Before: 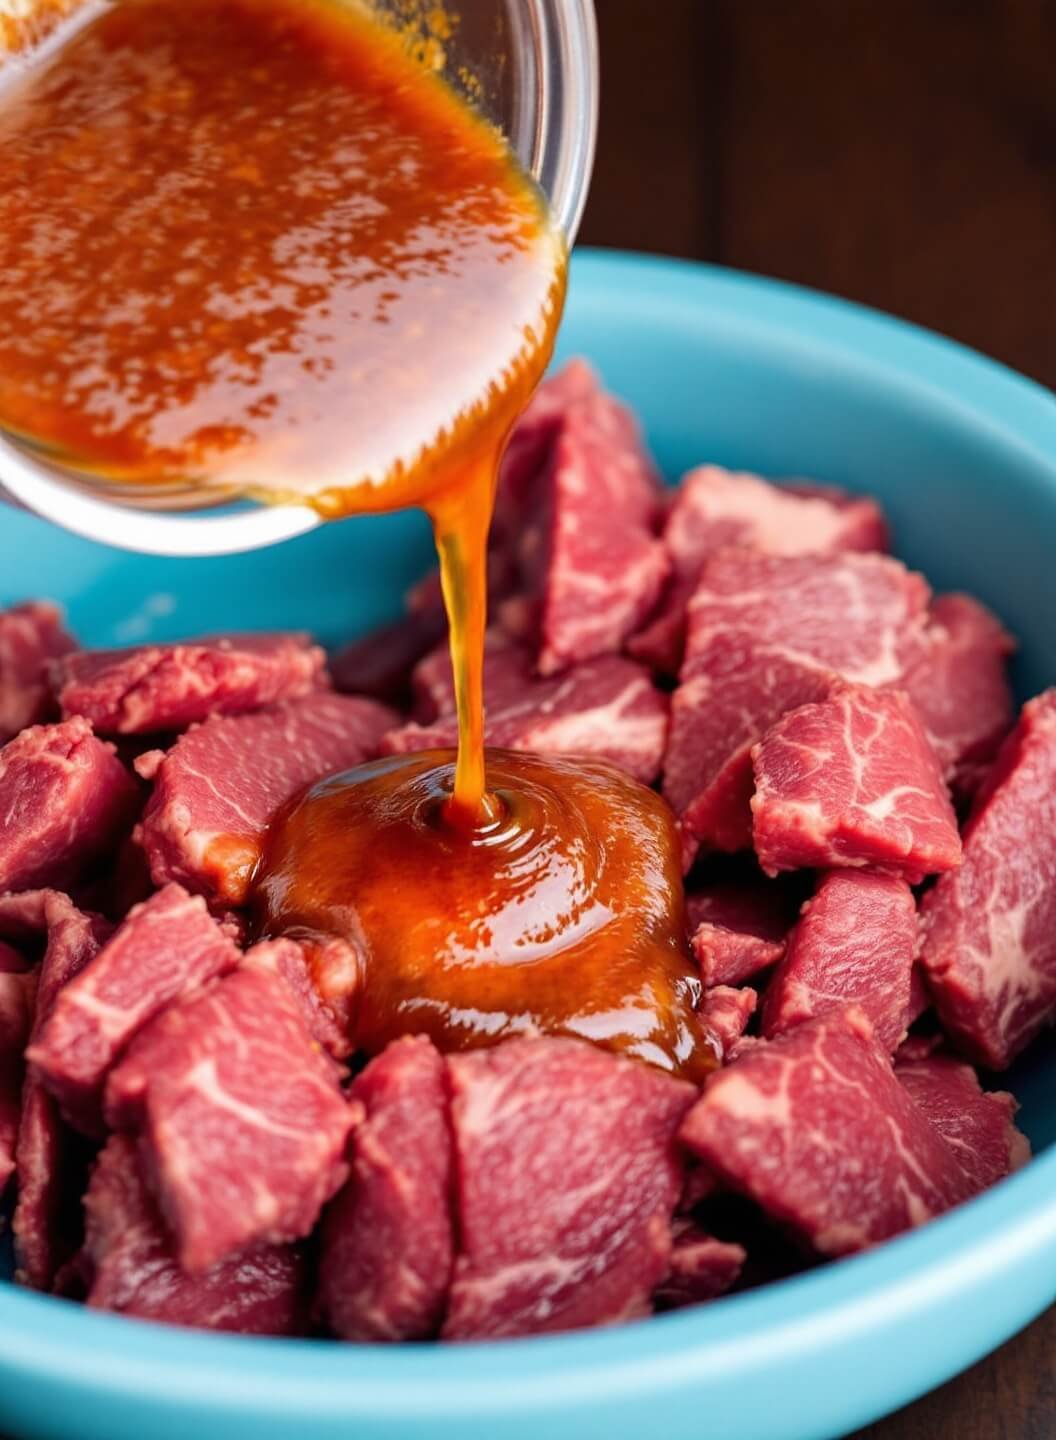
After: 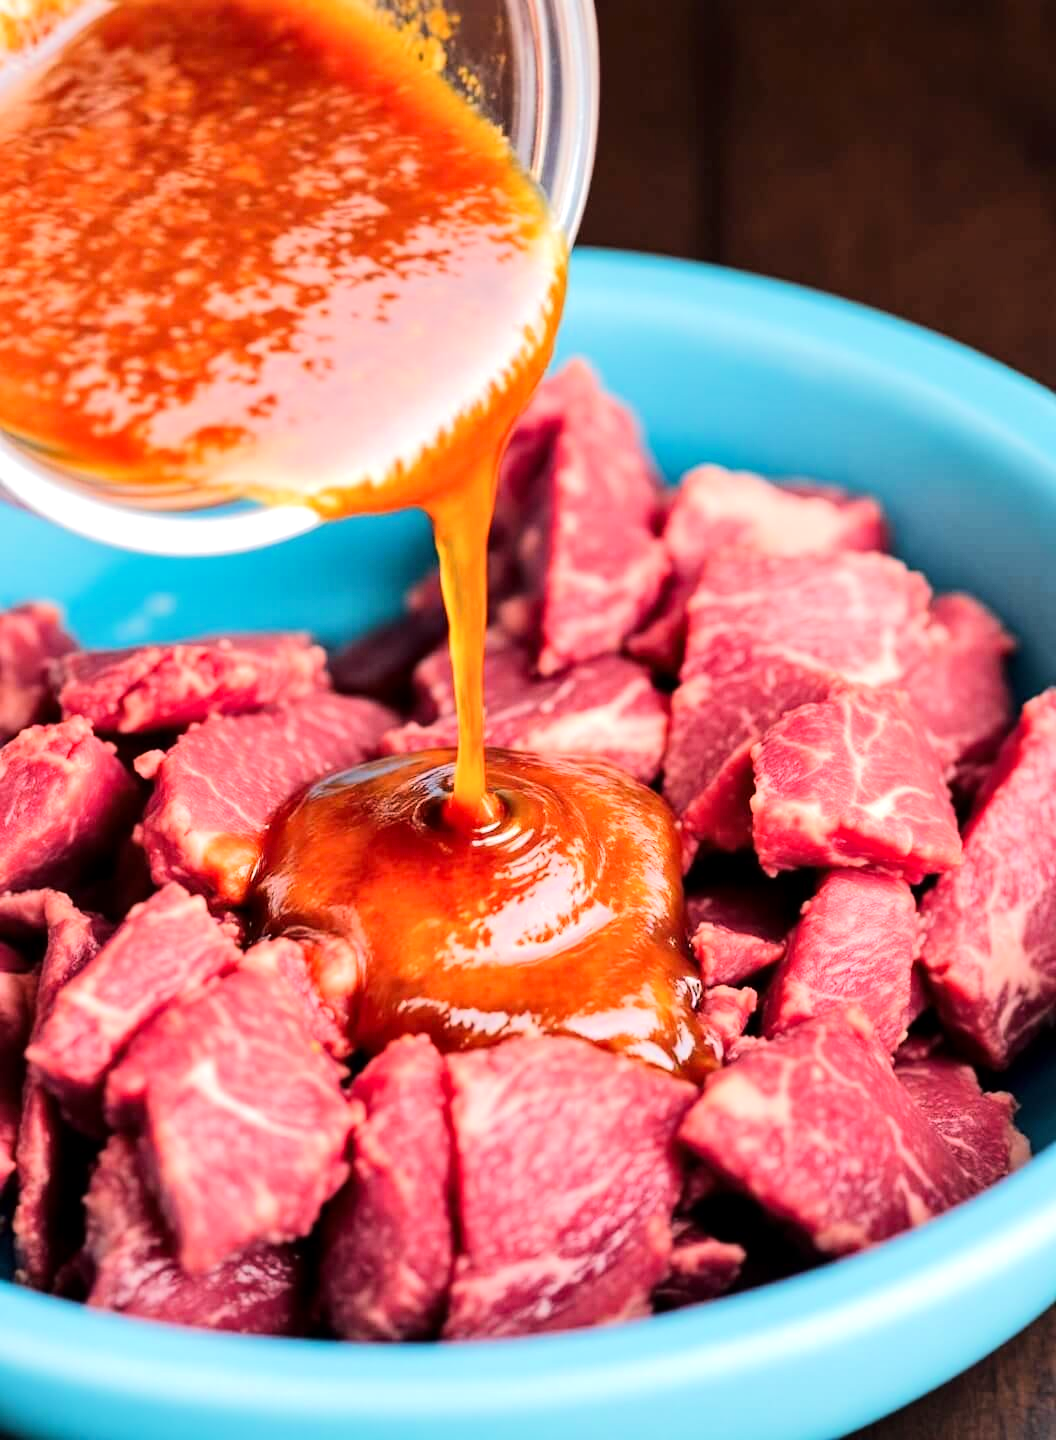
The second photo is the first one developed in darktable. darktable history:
tone equalizer: -7 EV 0.155 EV, -6 EV 0.575 EV, -5 EV 1.12 EV, -4 EV 1.35 EV, -3 EV 1.18 EV, -2 EV 0.6 EV, -1 EV 0.159 EV, edges refinement/feathering 500, mask exposure compensation -1.57 EV, preserve details no
local contrast: mode bilateral grid, contrast 19, coarseness 50, detail 130%, midtone range 0.2
